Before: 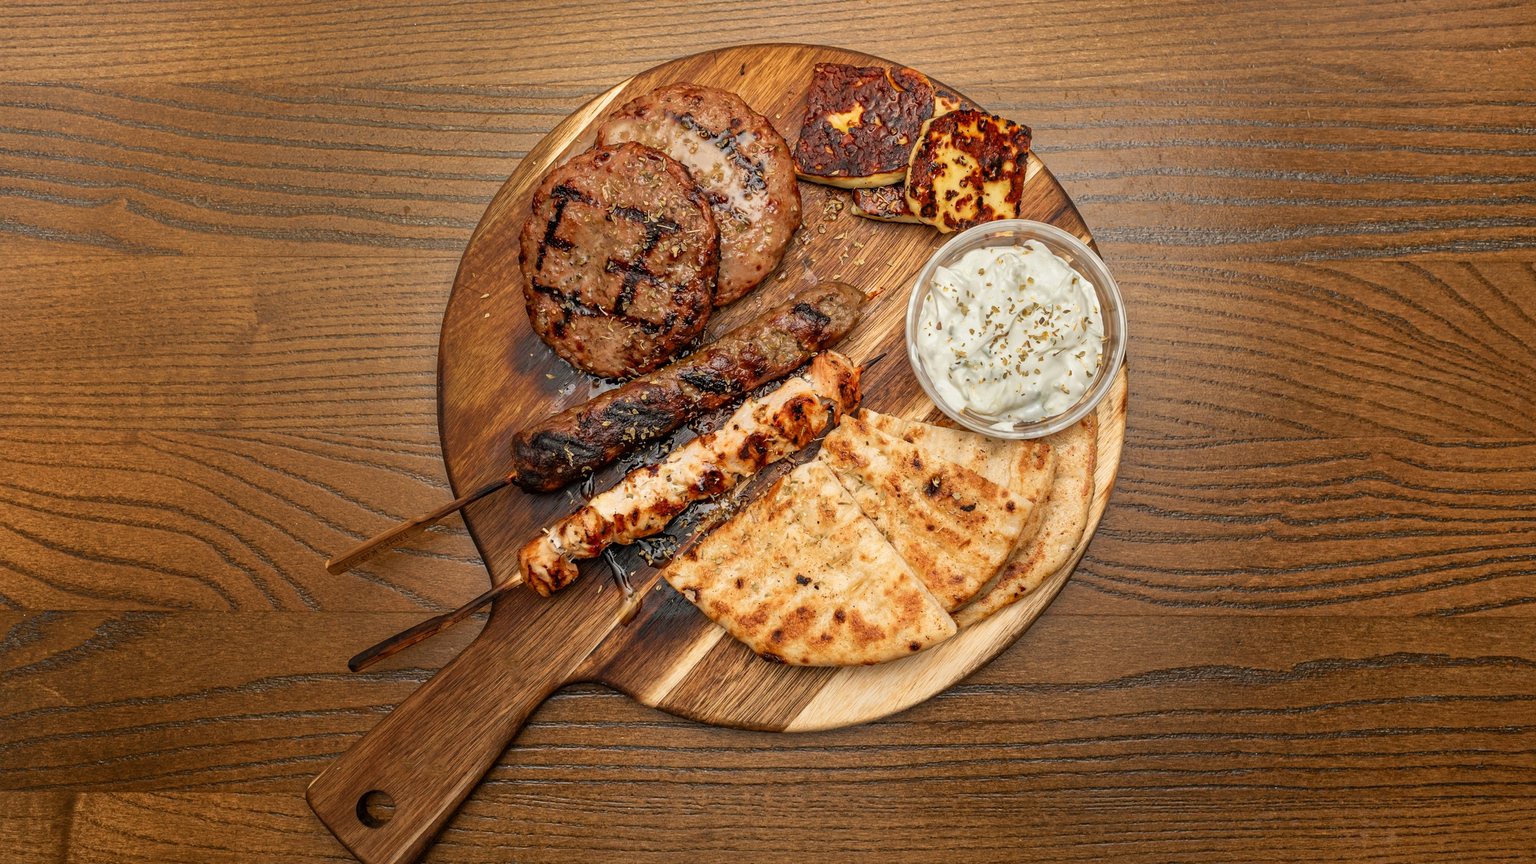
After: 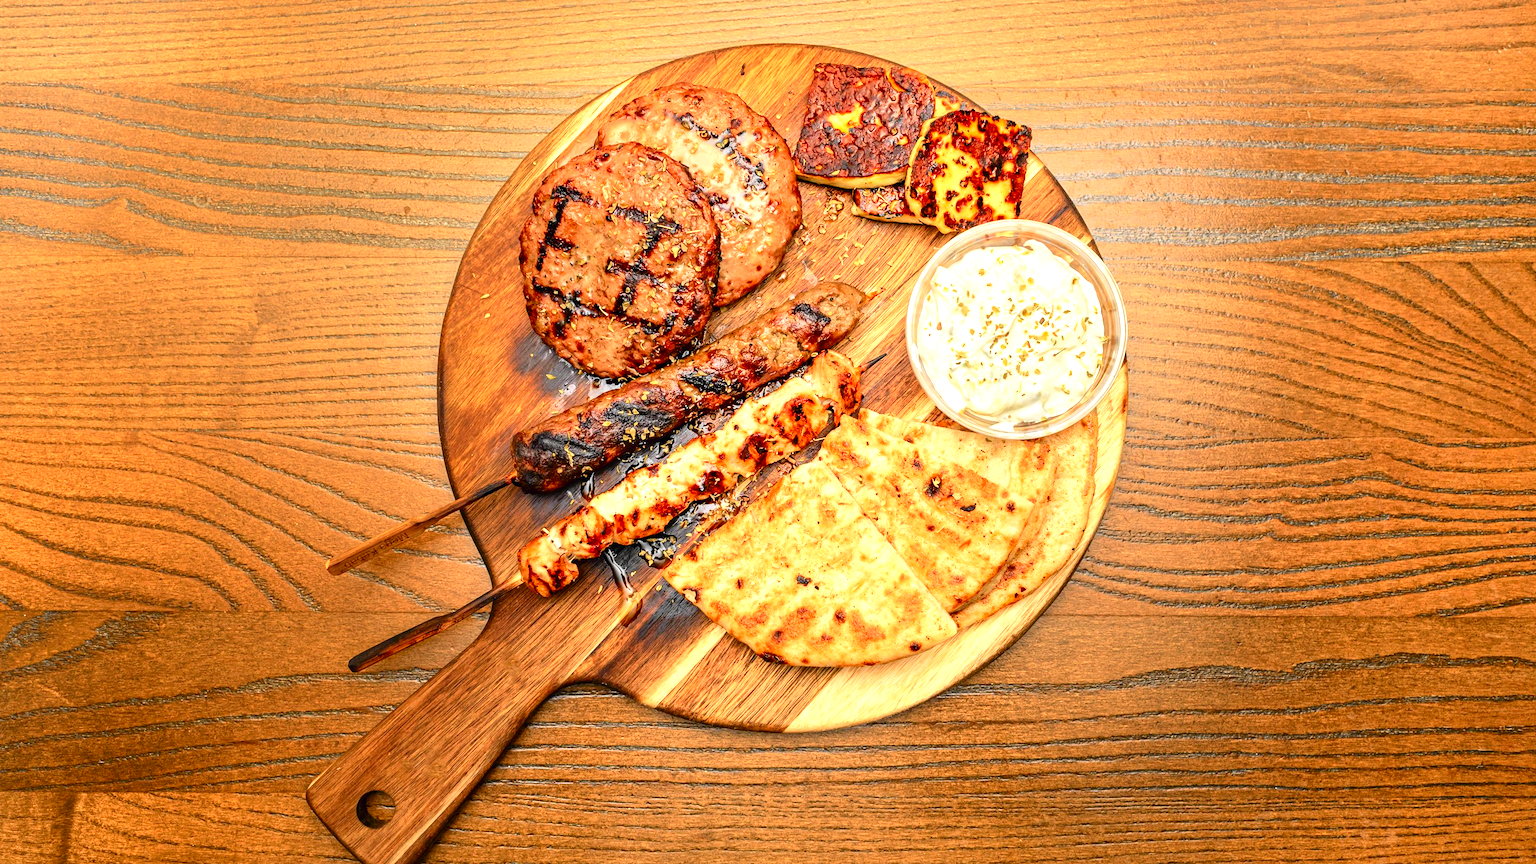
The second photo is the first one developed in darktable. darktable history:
tone curve: curves: ch0 [(0, 0) (0.071, 0.047) (0.266, 0.26) (0.491, 0.552) (0.753, 0.818) (1, 0.983)]; ch1 [(0, 0) (0.346, 0.307) (0.408, 0.369) (0.463, 0.443) (0.482, 0.493) (0.502, 0.5) (0.517, 0.518) (0.55, 0.573) (0.597, 0.641) (0.651, 0.709) (1, 1)]; ch2 [(0, 0) (0.346, 0.34) (0.434, 0.46) (0.485, 0.494) (0.5, 0.494) (0.517, 0.506) (0.535, 0.545) (0.583, 0.634) (0.625, 0.686) (1, 1)], color space Lab, independent channels, preserve colors none
exposure: black level correction 0, exposure 1.1 EV, compensate highlight preservation false
